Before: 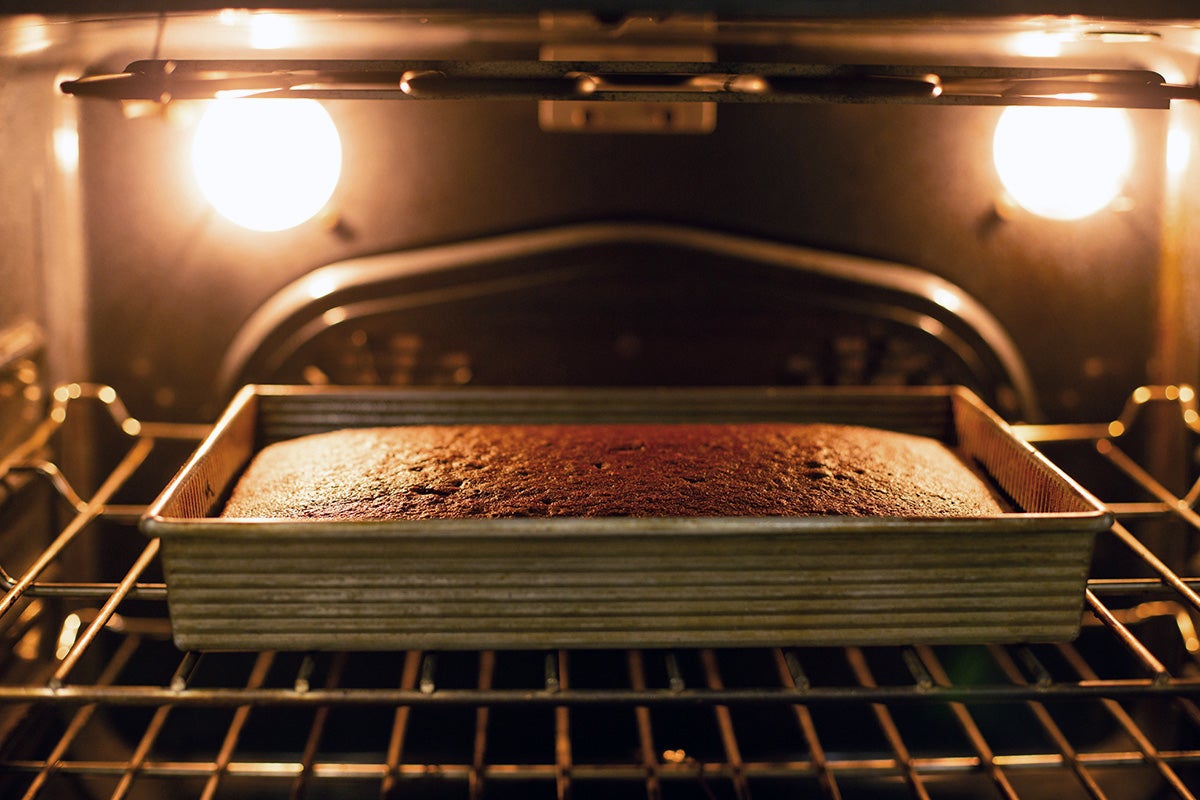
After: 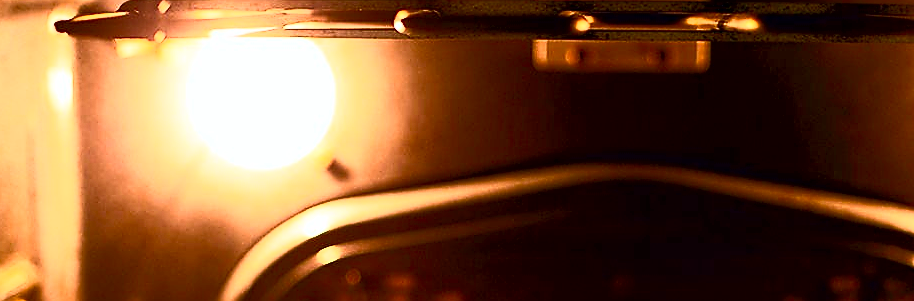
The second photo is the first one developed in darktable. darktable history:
exposure: black level correction 0.01, exposure 0.016 EV, compensate exposure bias true, compensate highlight preservation false
contrast brightness saturation: contrast 0.825, brightness 0.587, saturation 0.579
sharpen: radius 1.428, amount 1.267, threshold 0.666
tone equalizer: mask exposure compensation -0.509 EV
crop: left 0.535%, top 7.638%, right 23.25%, bottom 54.705%
